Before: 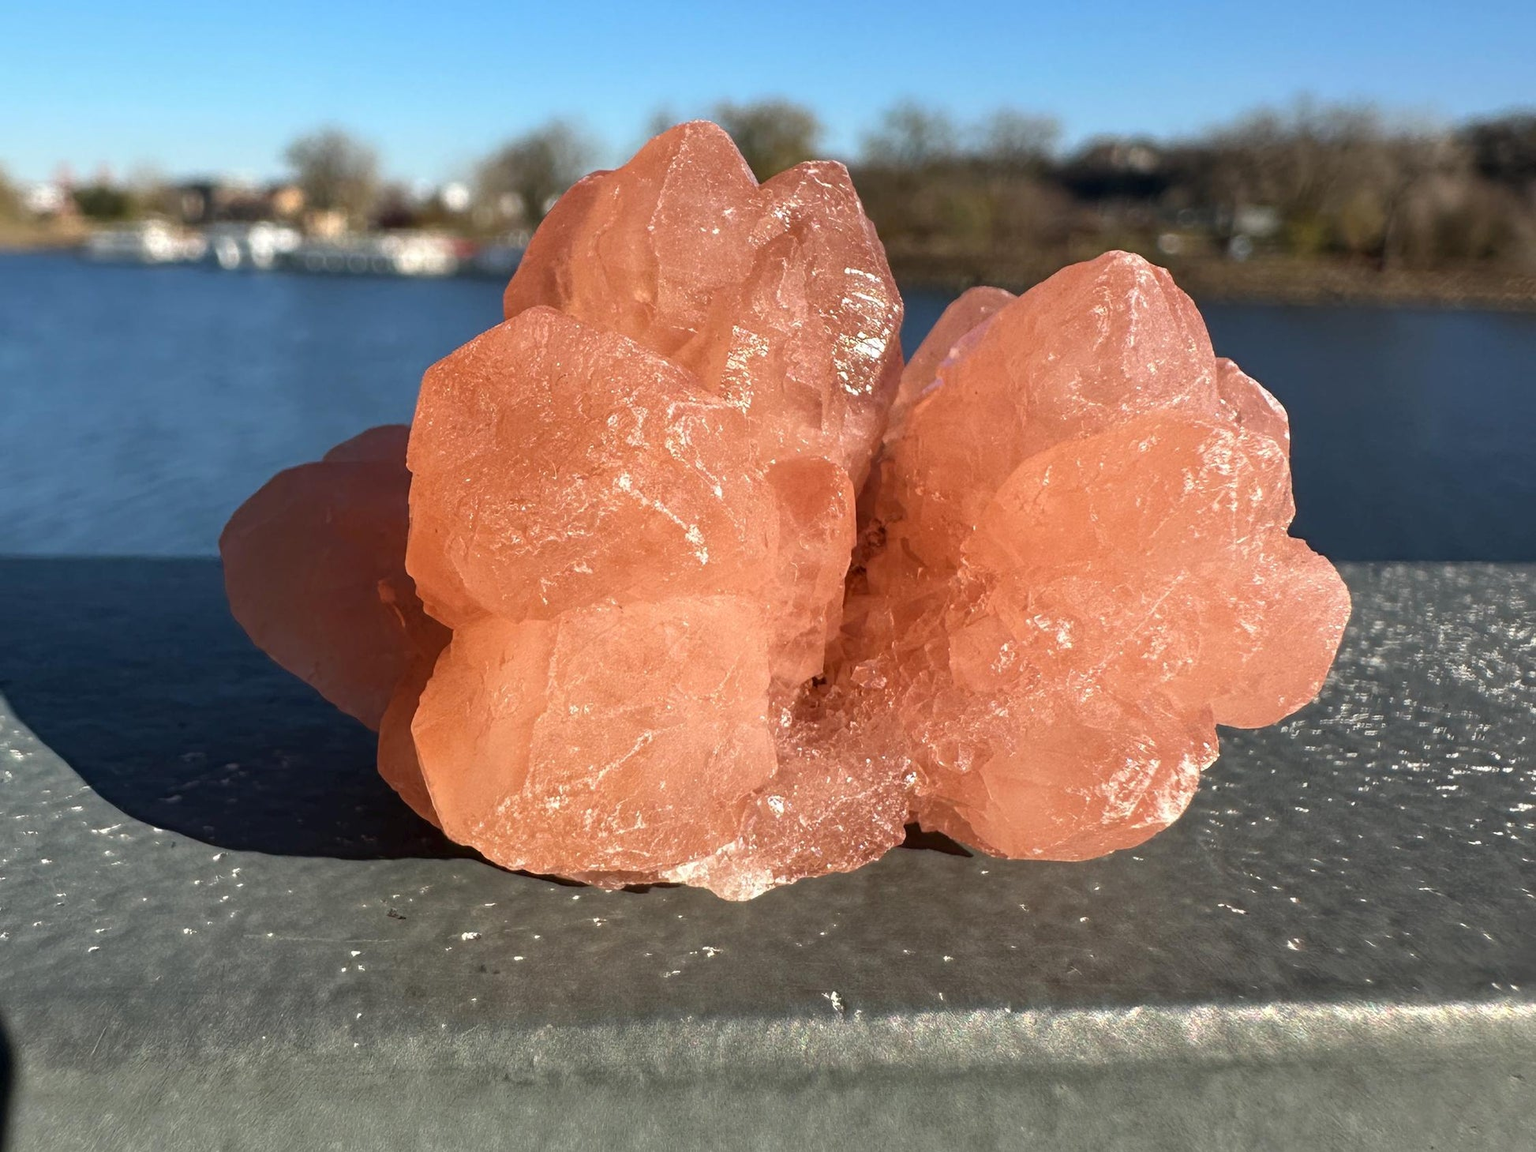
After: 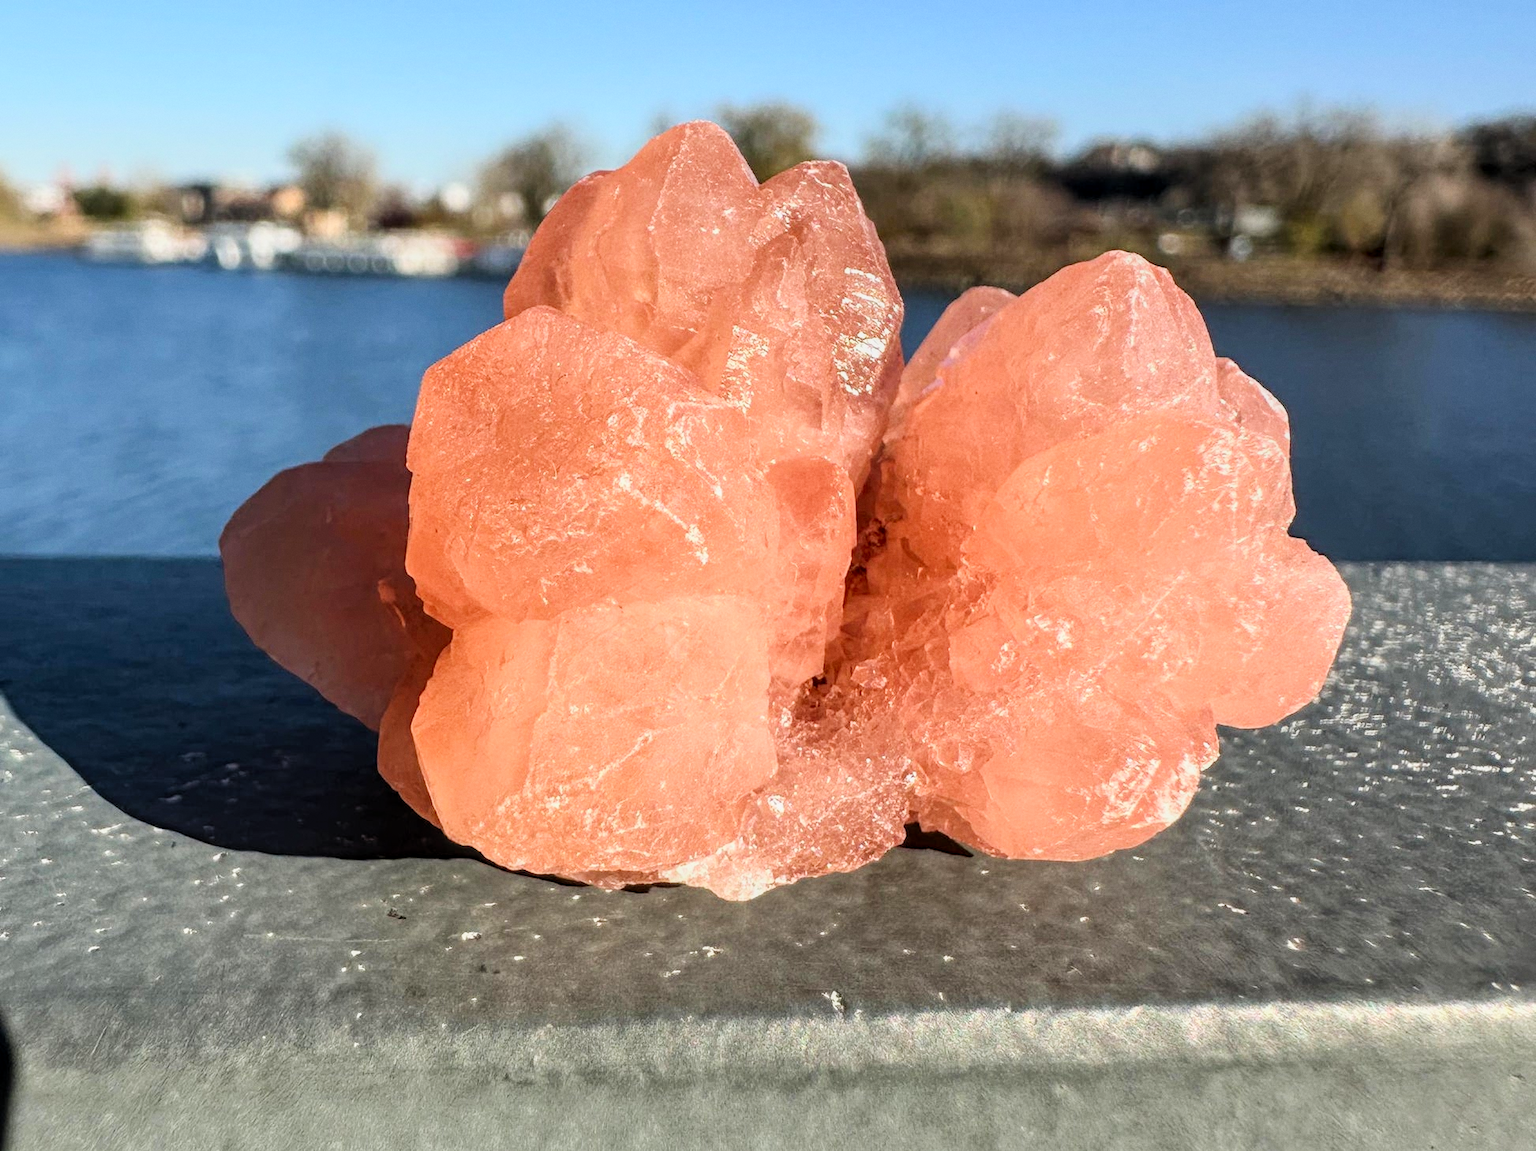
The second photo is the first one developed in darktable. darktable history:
contrast brightness saturation: contrast 0.2, brightness 0.16, saturation 0.22
grain: coarseness 0.09 ISO, strength 10%
local contrast: on, module defaults
exposure: exposure 0.191 EV, compensate highlight preservation false
filmic rgb: black relative exposure -7.65 EV, white relative exposure 4.56 EV, hardness 3.61
